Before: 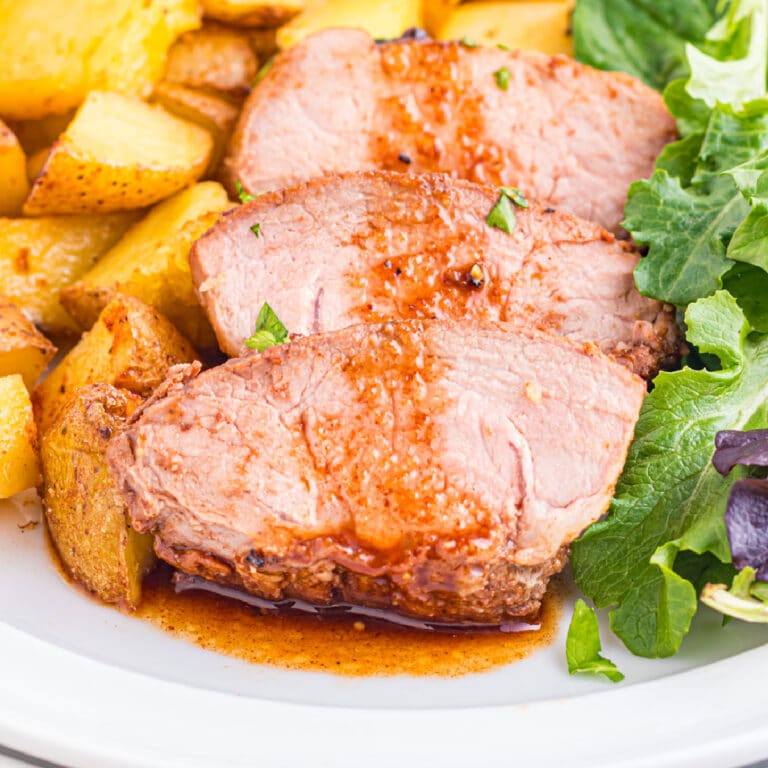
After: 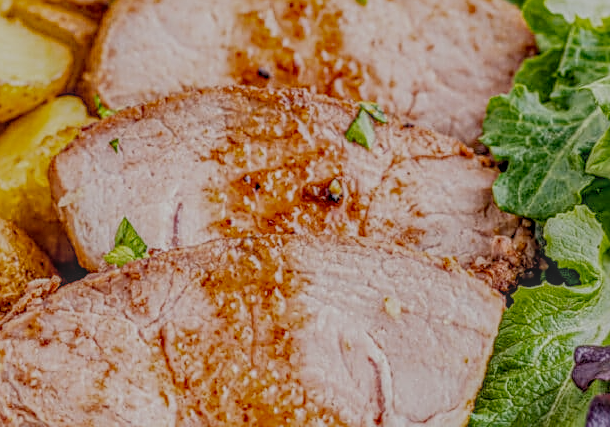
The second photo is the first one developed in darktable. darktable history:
sharpen: on, module defaults
local contrast: highlights 0%, shadows 0%, detail 200%, midtone range 0.25
filmic rgb: middle gray luminance 30%, black relative exposure -9 EV, white relative exposure 7 EV, threshold 6 EV, target black luminance 0%, hardness 2.94, latitude 2.04%, contrast 0.963, highlights saturation mix 5%, shadows ↔ highlights balance 12.16%, add noise in highlights 0, preserve chrominance no, color science v3 (2019), use custom middle-gray values true, iterations of high-quality reconstruction 0, contrast in highlights soft, enable highlight reconstruction true
crop: left 18.38%, top 11.092%, right 2.134%, bottom 33.217%
